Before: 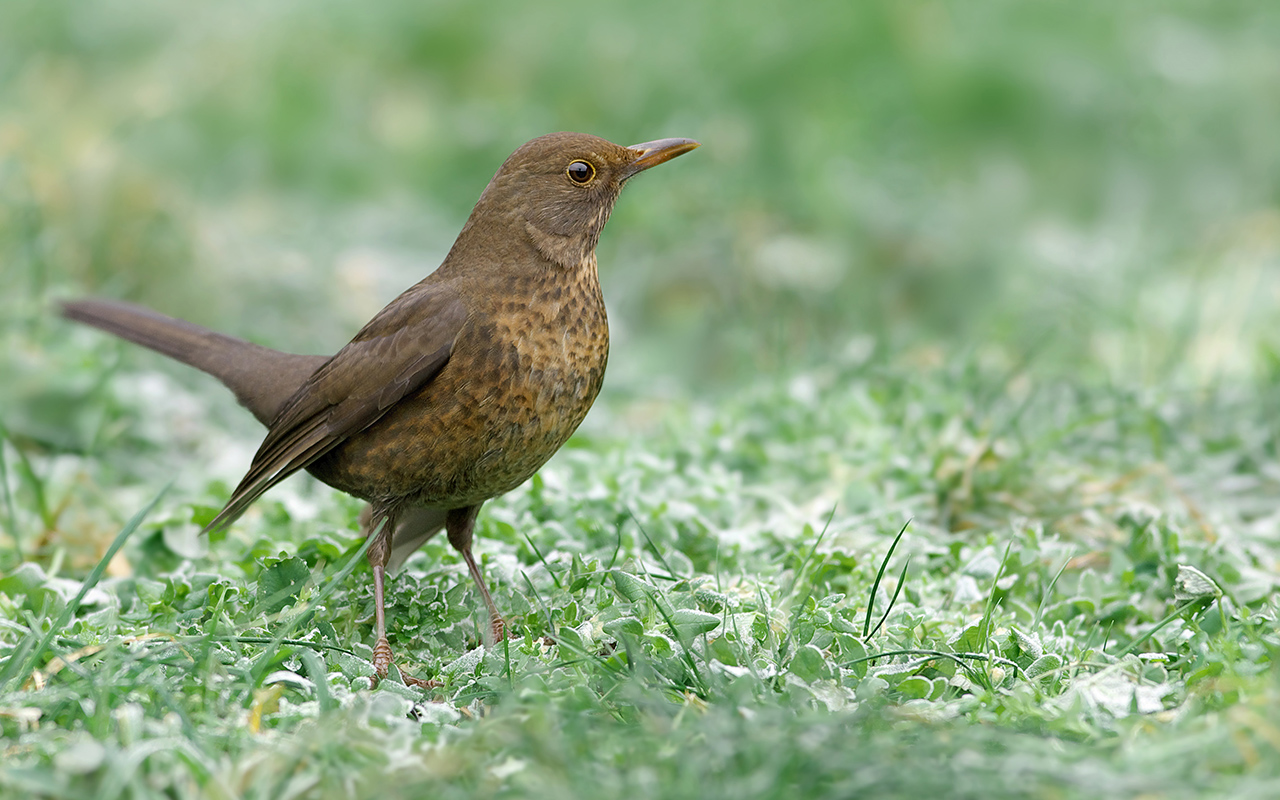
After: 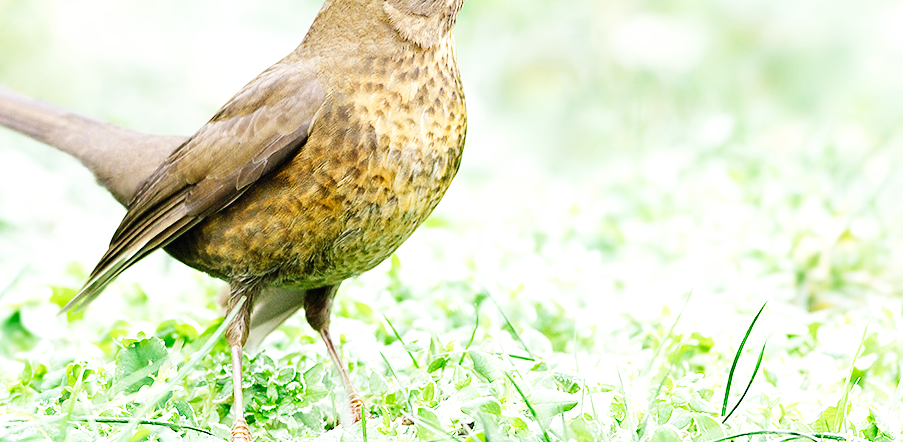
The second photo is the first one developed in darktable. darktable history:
exposure: black level correction 0, exposure 0.7 EV, compensate exposure bias true, compensate highlight preservation false
crop: left 11.123%, top 27.61%, right 18.3%, bottom 17.034%
base curve: curves: ch0 [(0, 0.003) (0.001, 0.002) (0.006, 0.004) (0.02, 0.022) (0.048, 0.086) (0.094, 0.234) (0.162, 0.431) (0.258, 0.629) (0.385, 0.8) (0.548, 0.918) (0.751, 0.988) (1, 1)], preserve colors none
